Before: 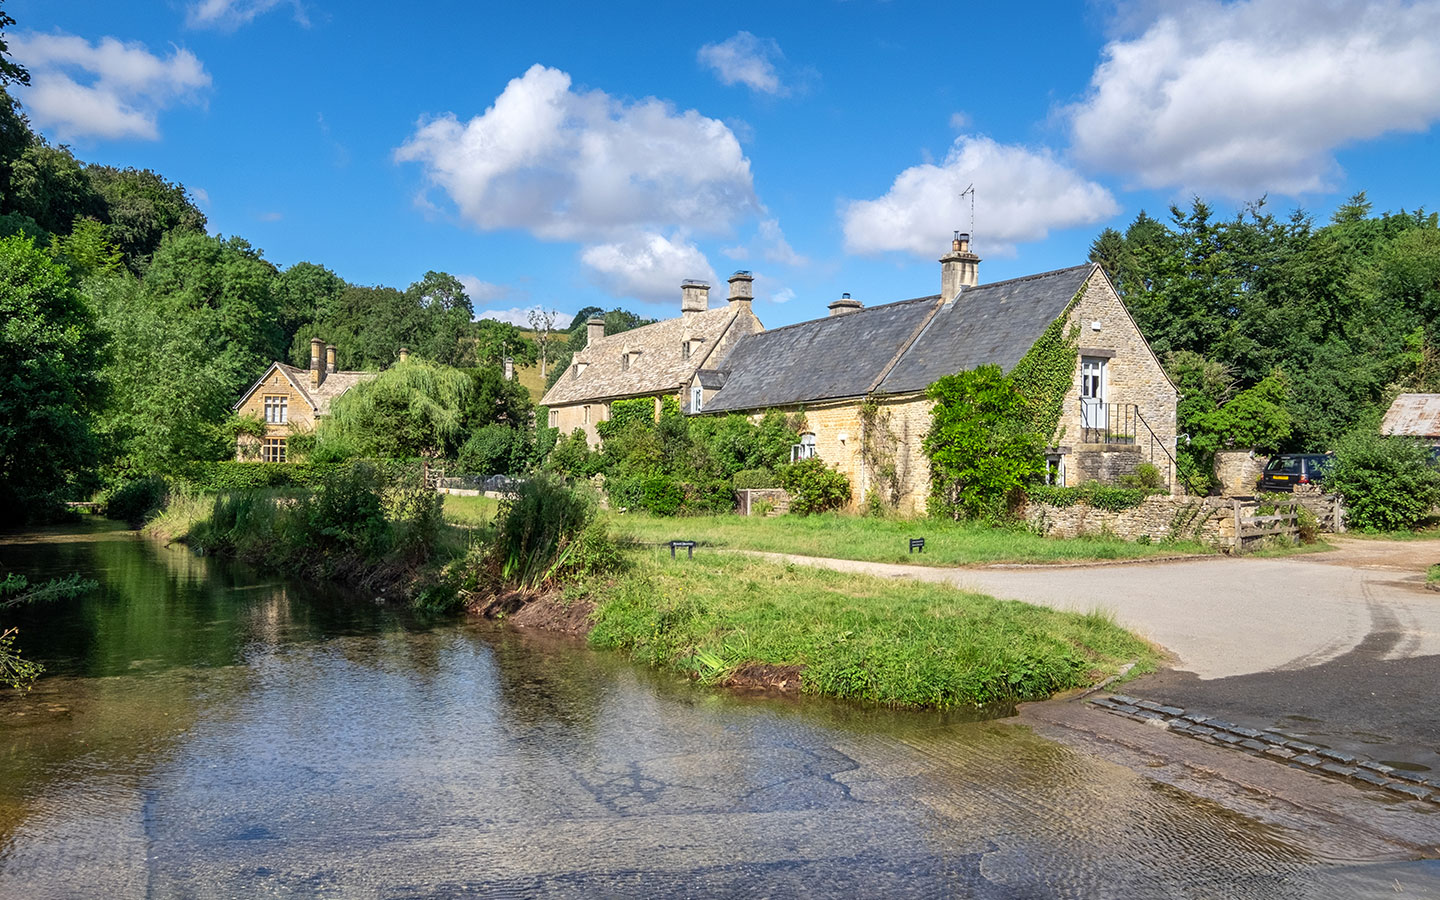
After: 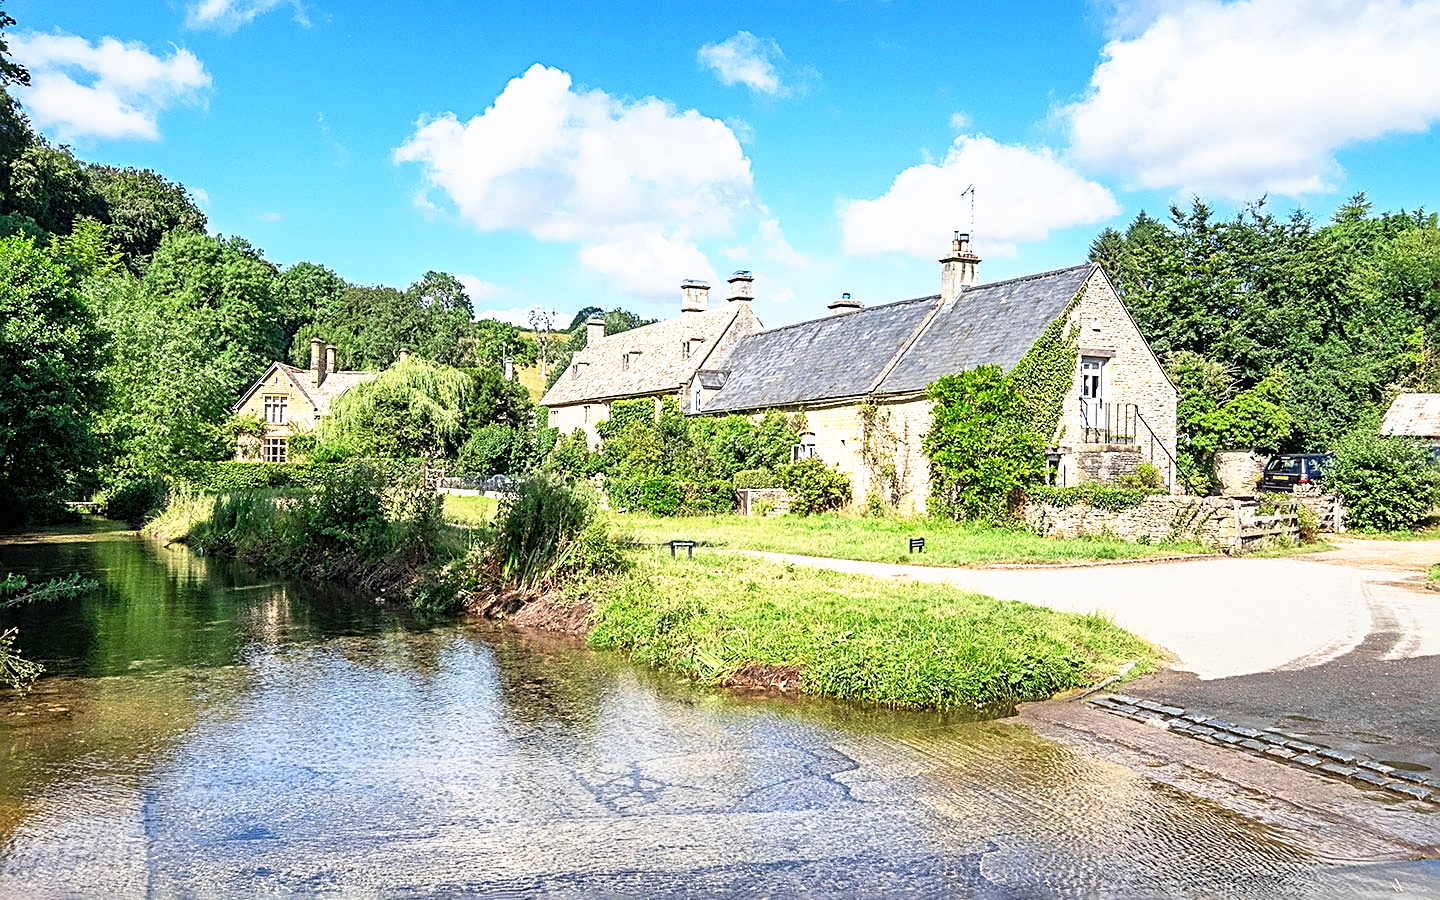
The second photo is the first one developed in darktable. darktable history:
sharpen: radius 2.543, amount 0.636
white balance: red 1, blue 1
base curve: curves: ch0 [(0, 0) (0.495, 0.917) (1, 1)], preserve colors none
